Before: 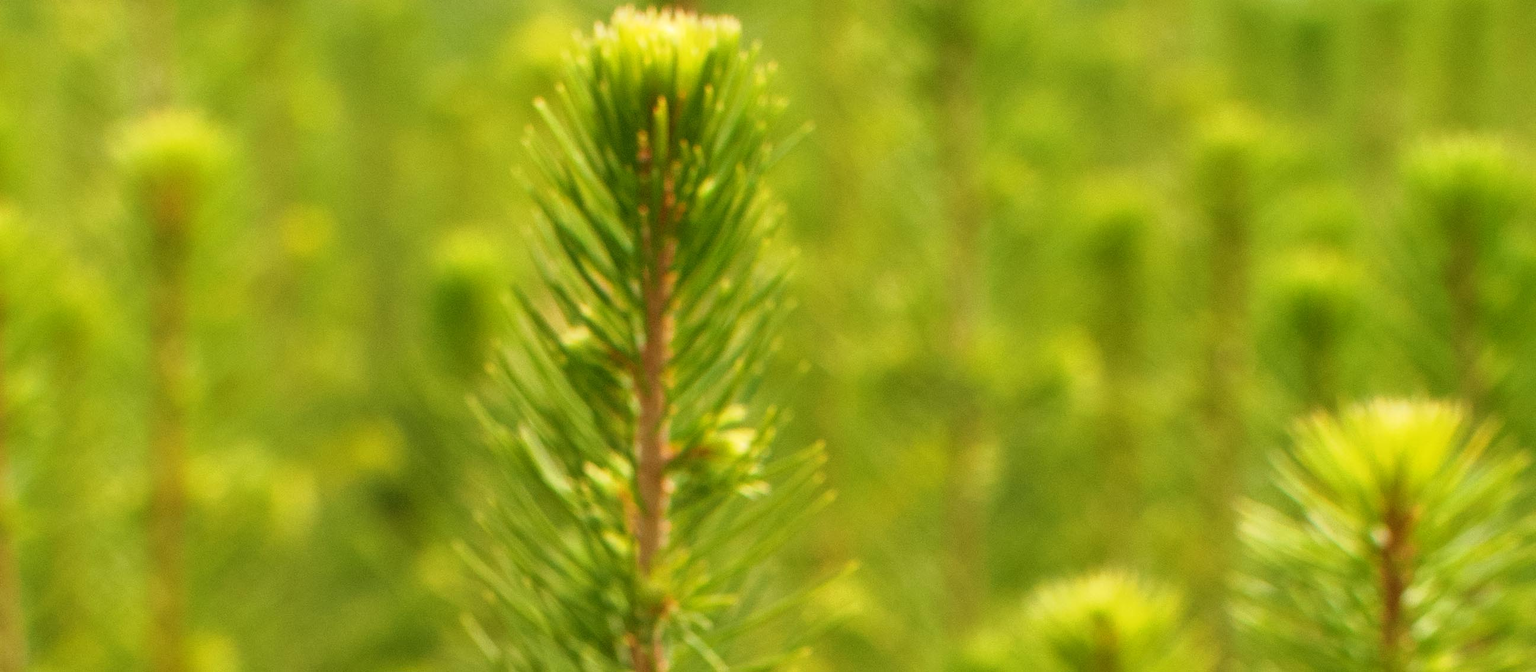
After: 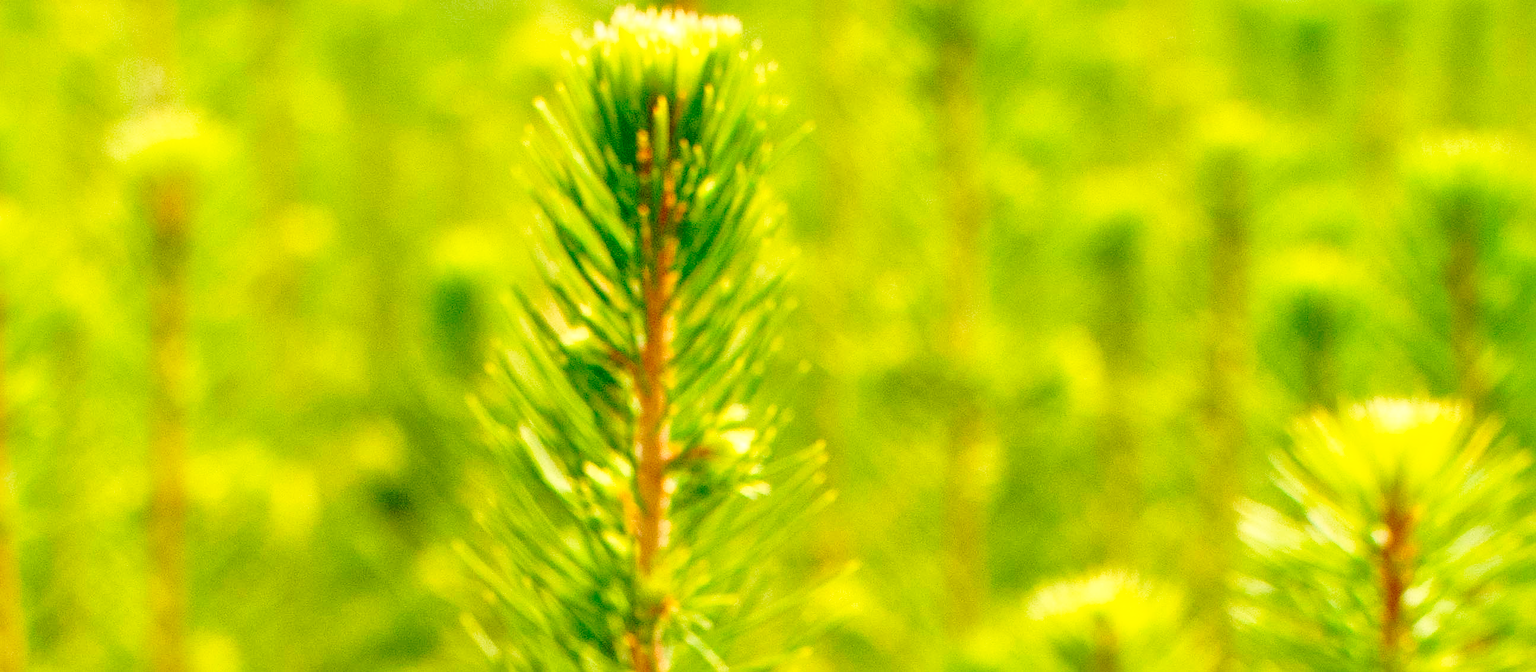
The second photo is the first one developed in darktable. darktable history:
sharpen: on, module defaults
base curve: curves: ch0 [(0, 0) (0.028, 0.03) (0.121, 0.232) (0.46, 0.748) (0.859, 0.968) (1, 1)], preserve colors none
local contrast: mode bilateral grid, contrast 20, coarseness 50, detail 120%, midtone range 0.2
exposure: black level correction 0.005, exposure 0.001 EV, compensate highlight preservation false
raw denoise: noise threshold 0.005, x [[0, 0.25, 0.5, 0.75, 1] ×4]
